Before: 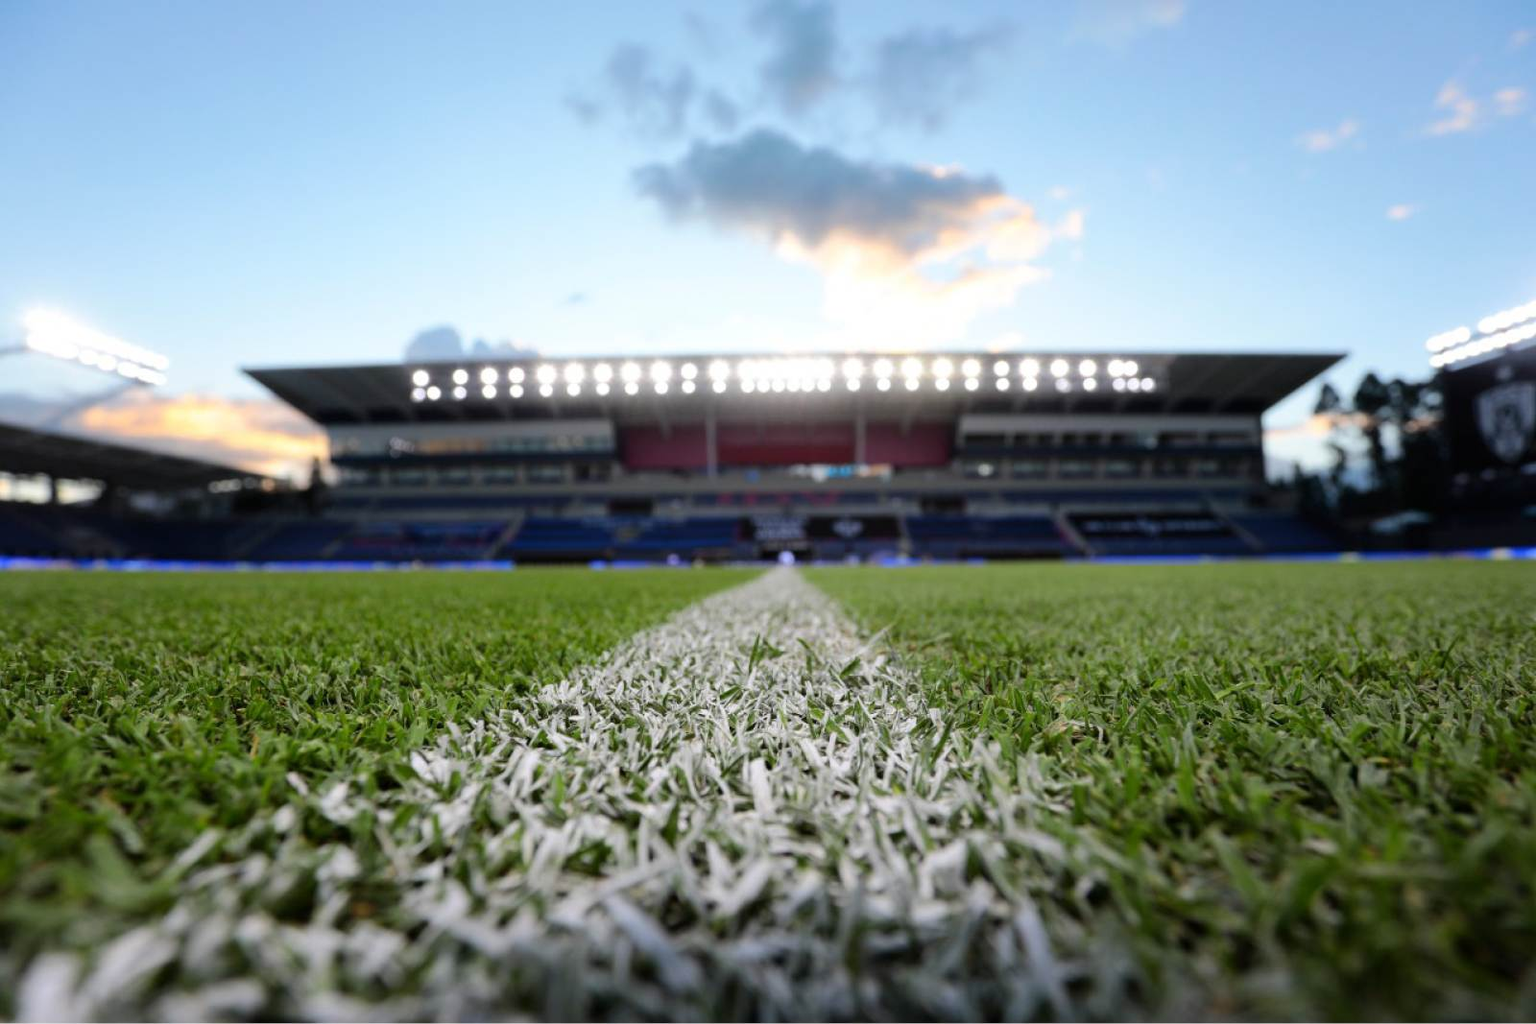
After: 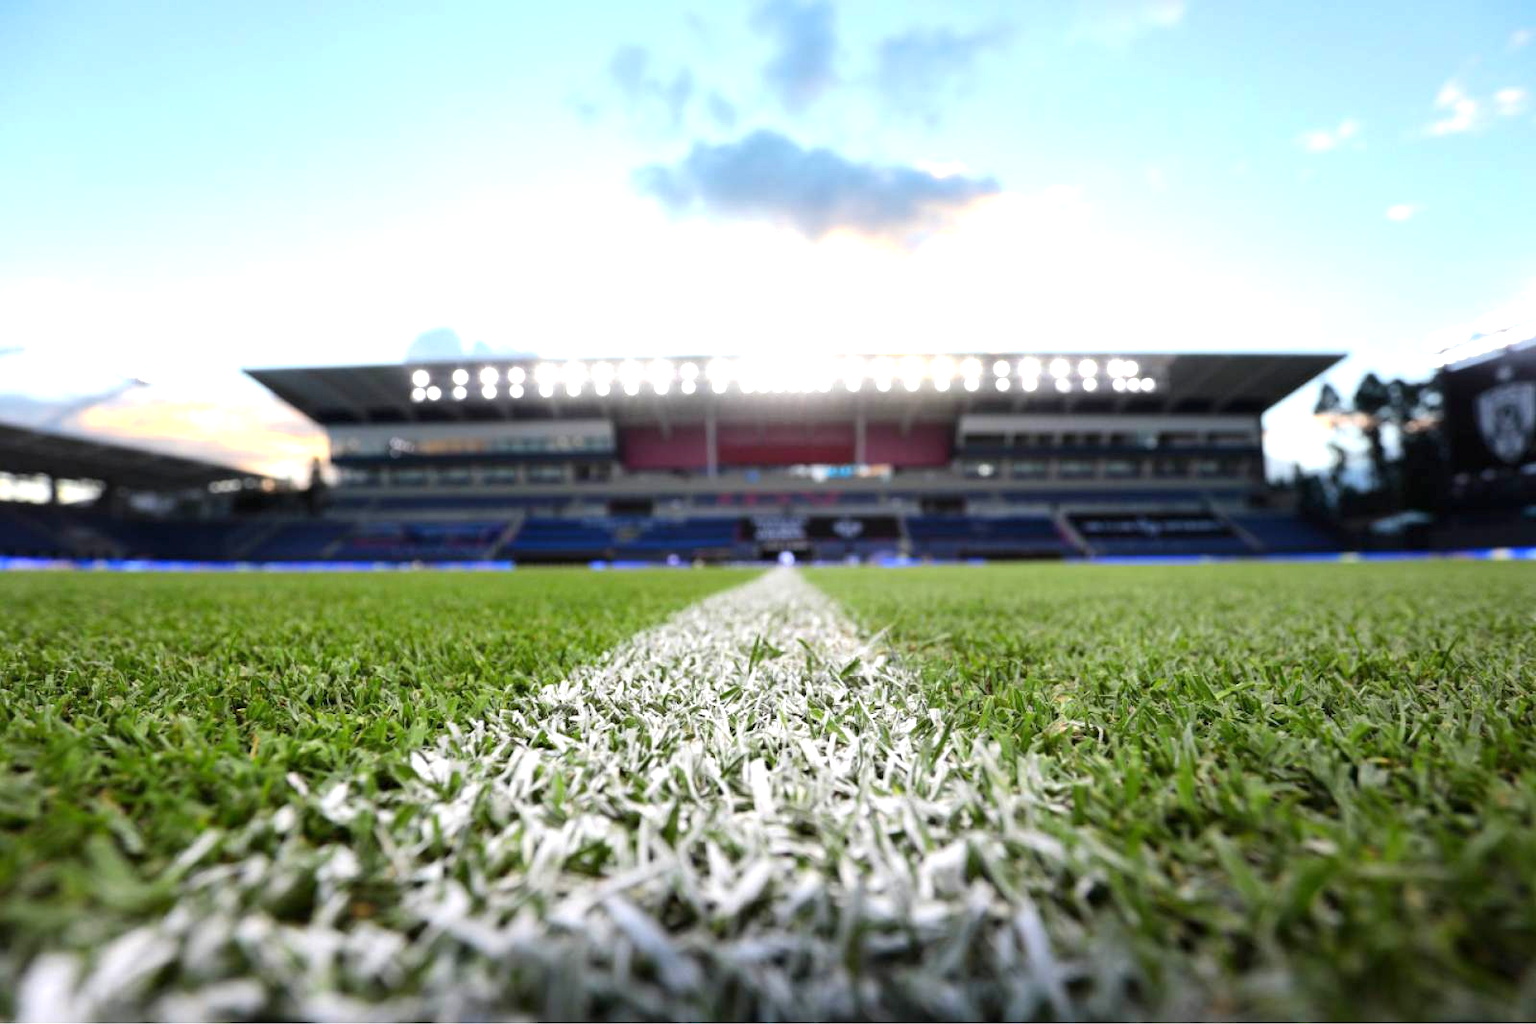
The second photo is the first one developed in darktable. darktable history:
exposure: exposure 0.764 EV, compensate highlight preservation false
